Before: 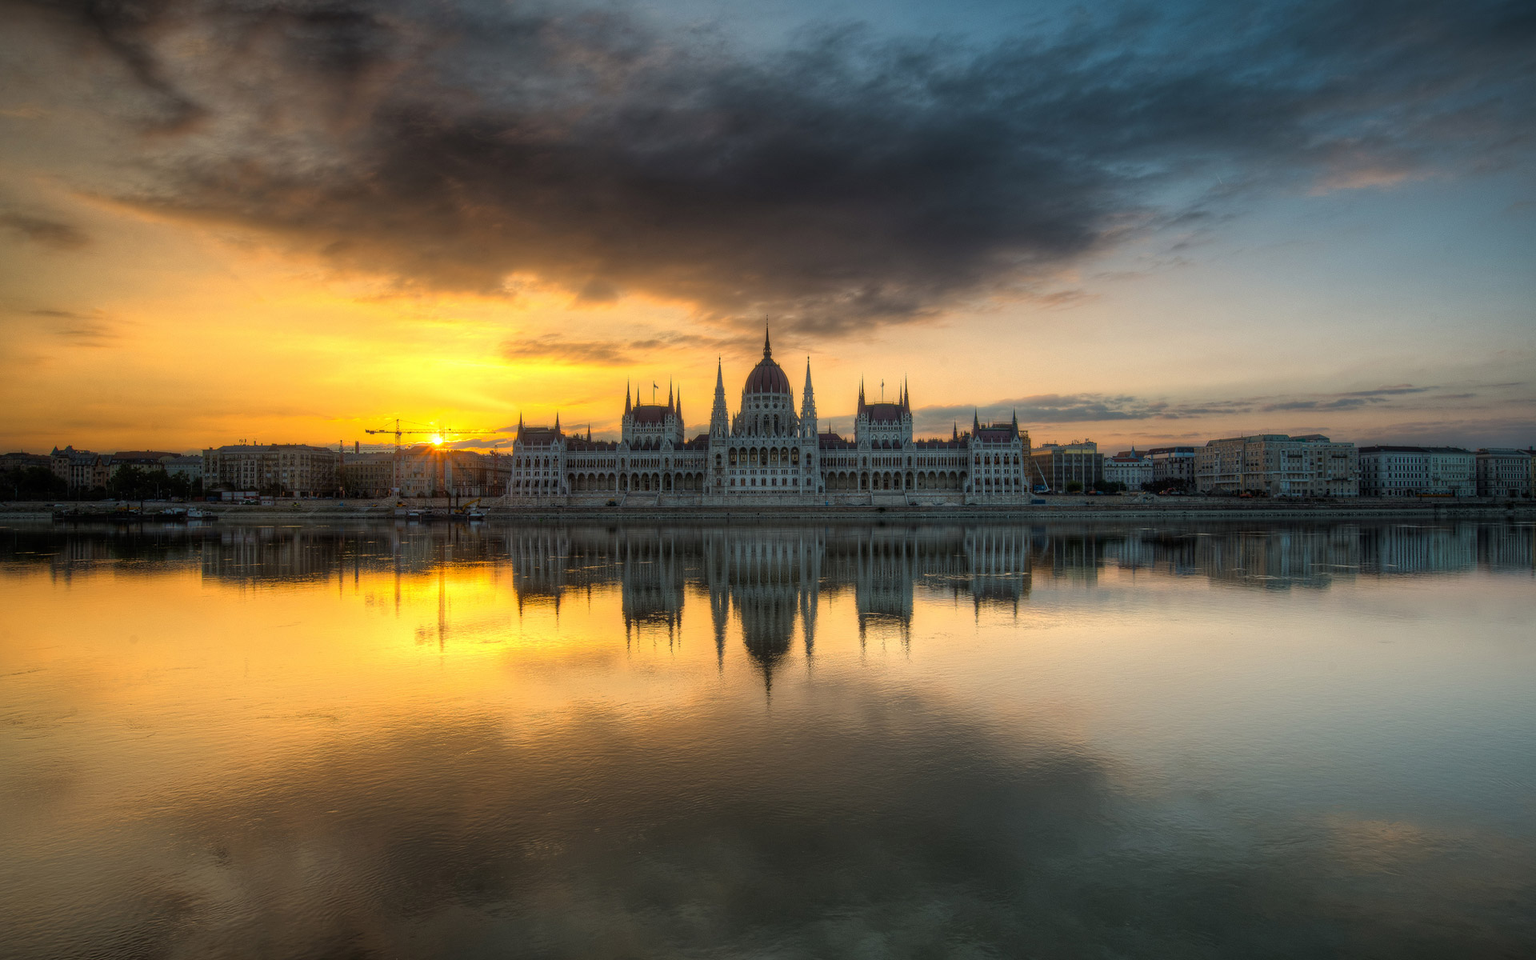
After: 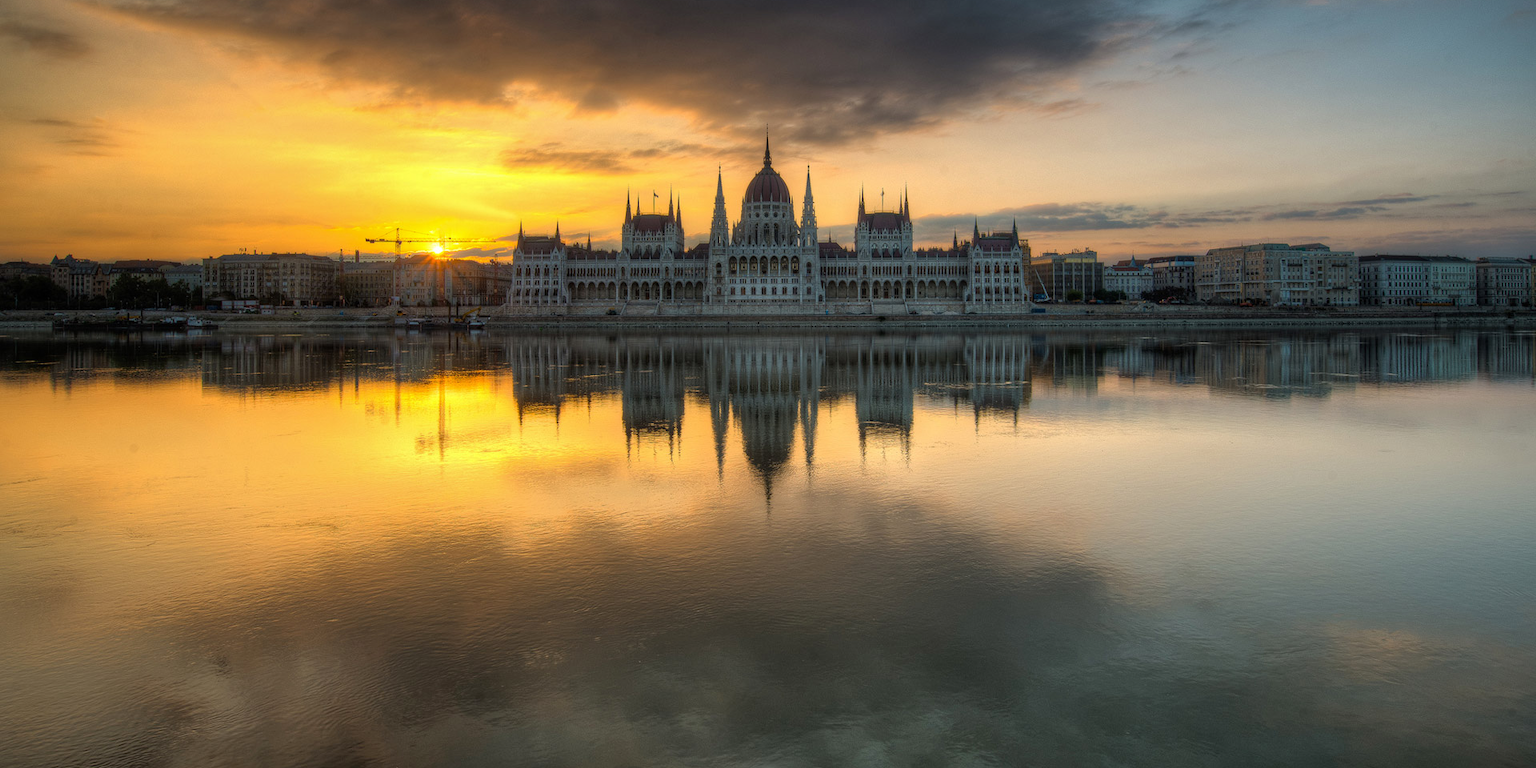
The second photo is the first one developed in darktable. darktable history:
crop and rotate: top 19.999%
shadows and highlights: soften with gaussian
